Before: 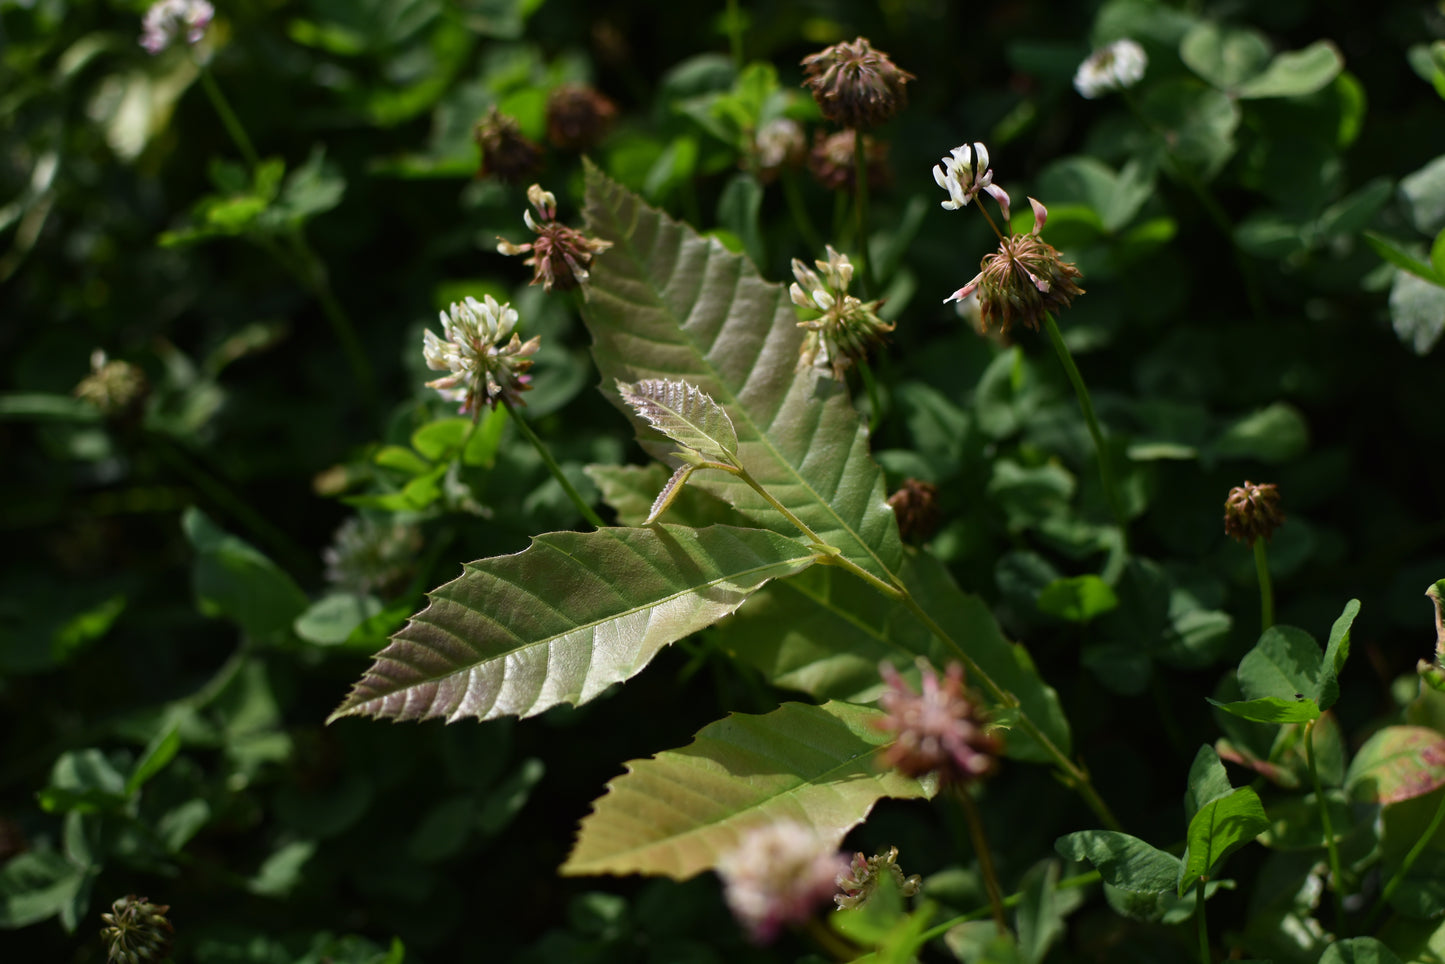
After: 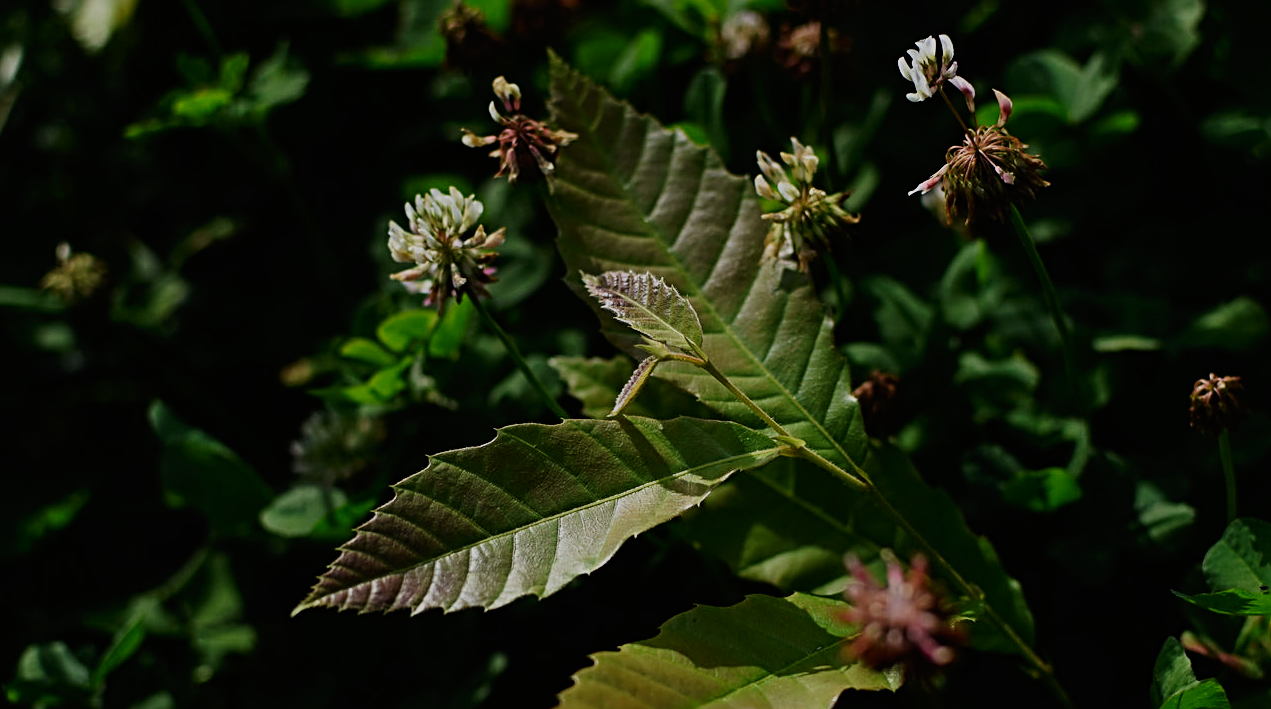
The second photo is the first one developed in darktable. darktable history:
sharpen: radius 3.025, amount 0.757
crop and rotate: left 2.425%, top 11.305%, right 9.6%, bottom 15.08%
base curve: curves: ch0 [(0, 0) (0.007, 0.004) (0.027, 0.03) (0.046, 0.07) (0.207, 0.54) (0.442, 0.872) (0.673, 0.972) (1, 1)], preserve colors none
contrast brightness saturation: contrast 0.04, saturation 0.16
white balance: emerald 1
color balance rgb: perceptual brilliance grading › global brilliance -48.39%
